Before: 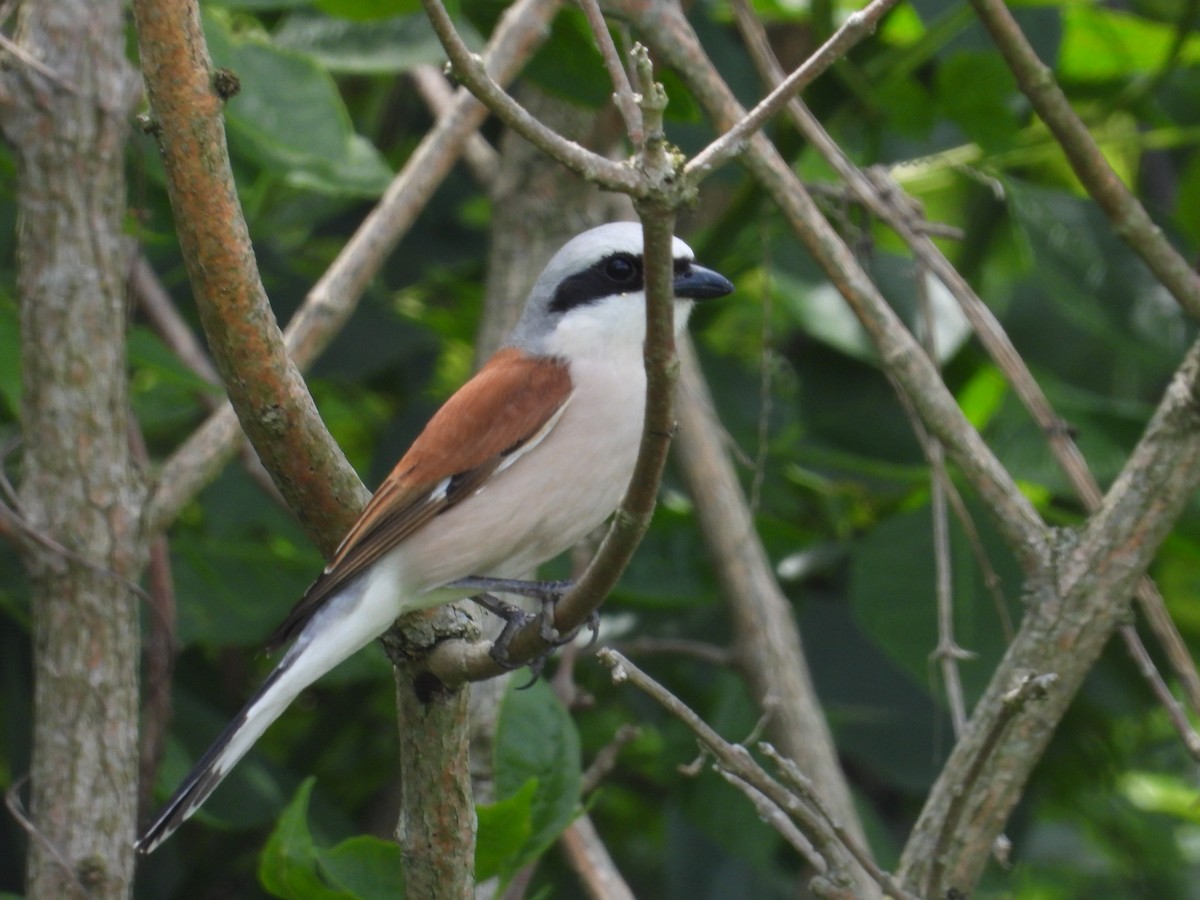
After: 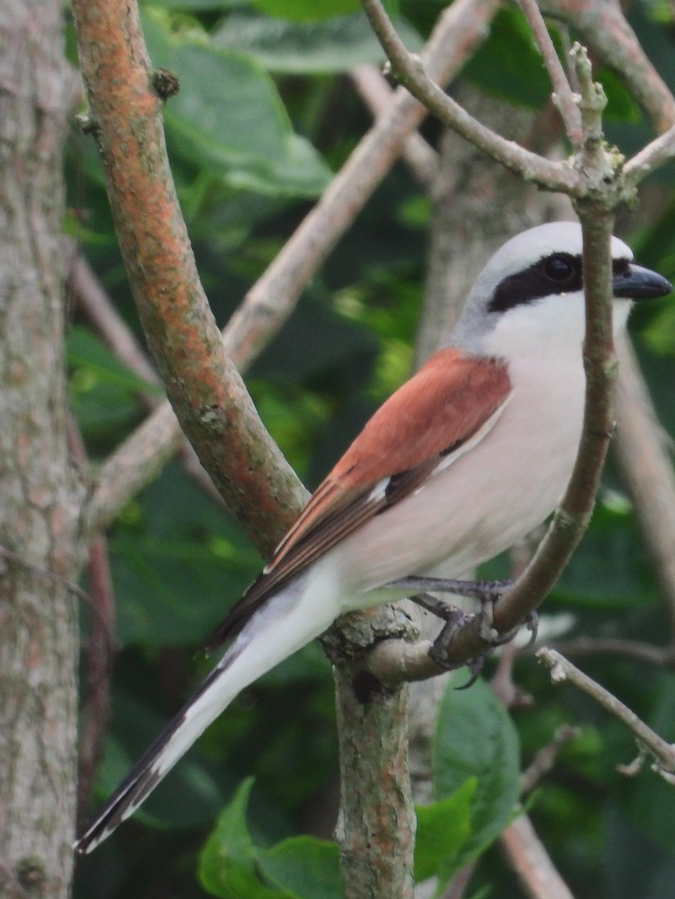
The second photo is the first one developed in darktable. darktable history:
tone curve: curves: ch0 [(0, 0.023) (0.184, 0.168) (0.491, 0.519) (0.748, 0.765) (1, 0.919)]; ch1 [(0, 0) (0.179, 0.173) (0.322, 0.32) (0.424, 0.424) (0.496, 0.501) (0.563, 0.586) (0.761, 0.803) (1, 1)]; ch2 [(0, 0) (0.434, 0.447) (0.483, 0.487) (0.557, 0.541) (0.697, 0.68) (1, 1)], color space Lab, independent channels, preserve colors none
base curve: curves: ch0 [(0, 0) (0.235, 0.266) (0.503, 0.496) (0.786, 0.72) (1, 1)]
crop: left 5.114%, right 38.589%
